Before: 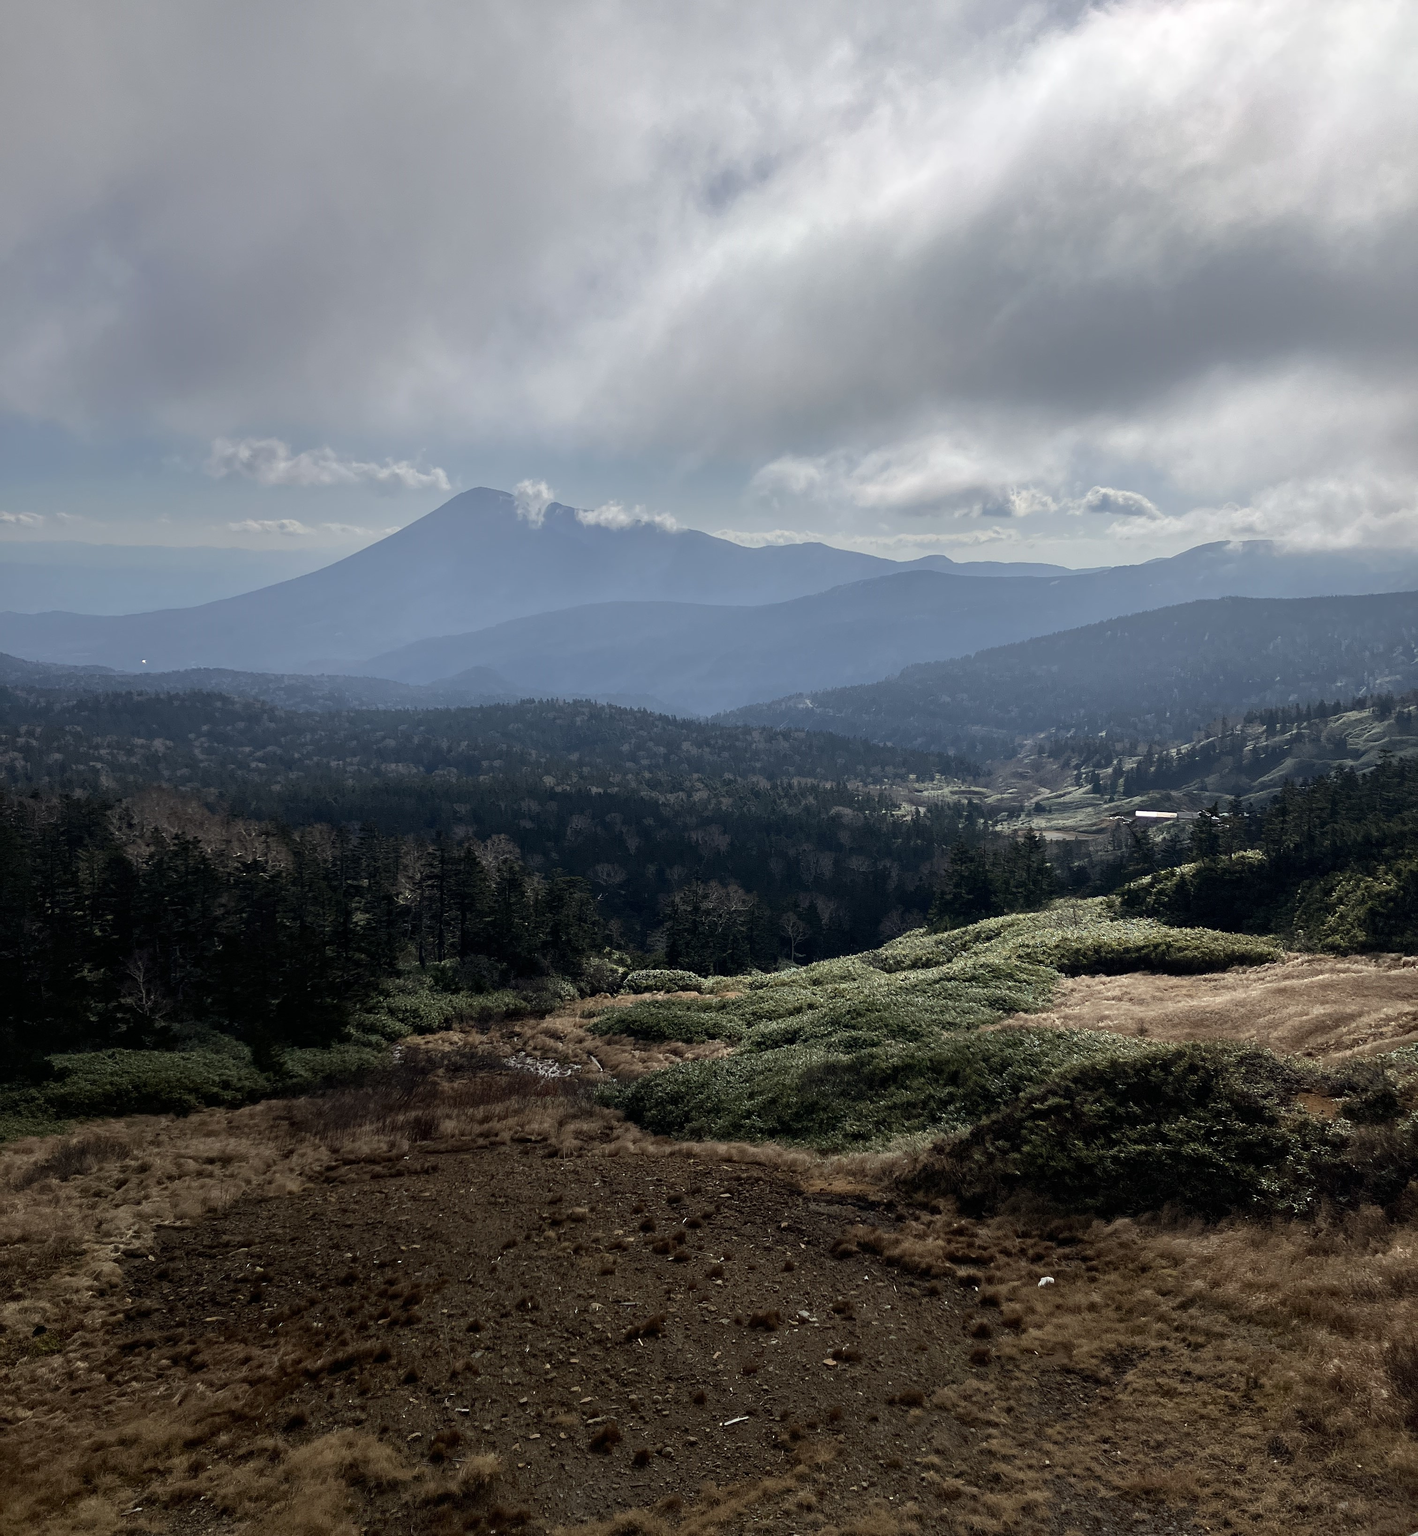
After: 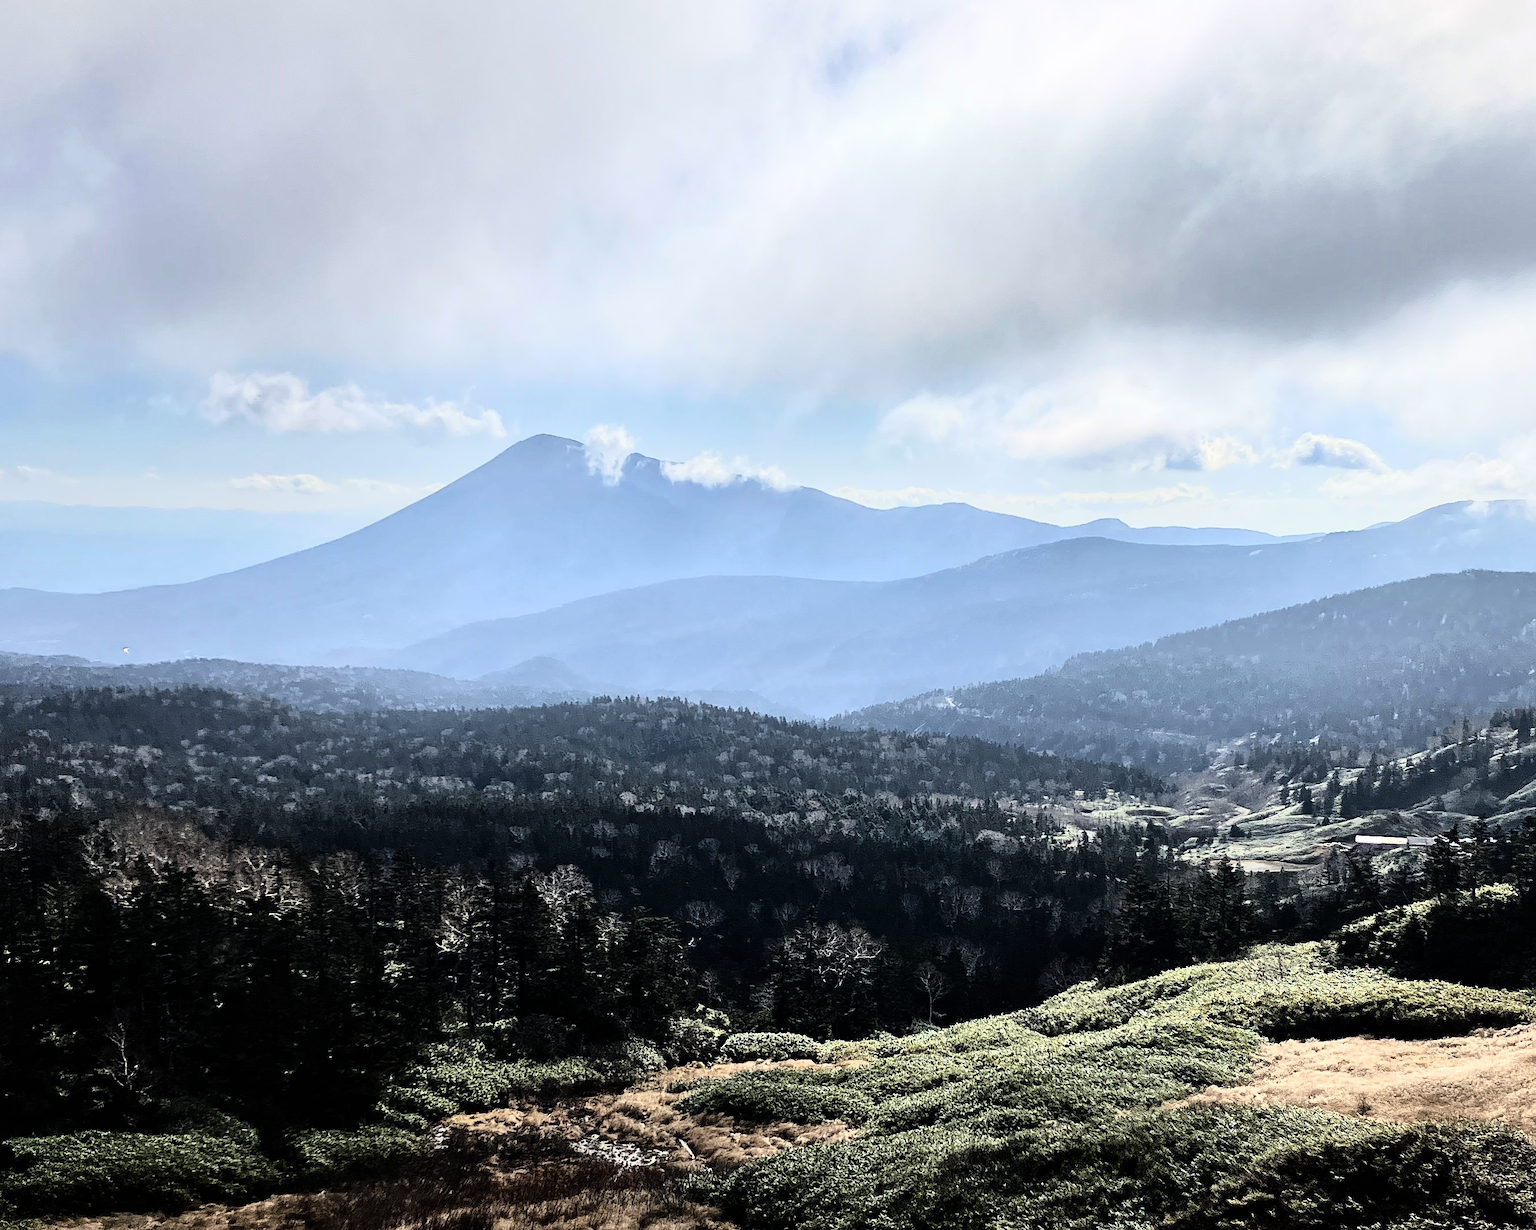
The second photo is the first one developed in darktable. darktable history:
rgb curve: curves: ch0 [(0, 0) (0.21, 0.15) (0.24, 0.21) (0.5, 0.75) (0.75, 0.96) (0.89, 0.99) (1, 1)]; ch1 [(0, 0.02) (0.21, 0.13) (0.25, 0.2) (0.5, 0.67) (0.75, 0.9) (0.89, 0.97) (1, 1)]; ch2 [(0, 0.02) (0.21, 0.13) (0.25, 0.2) (0.5, 0.67) (0.75, 0.9) (0.89, 0.97) (1, 1)], compensate middle gray true
shadows and highlights: low approximation 0.01, soften with gaussian
sharpen: amount 0.2
crop: left 3.015%, top 8.969%, right 9.647%, bottom 26.457%
